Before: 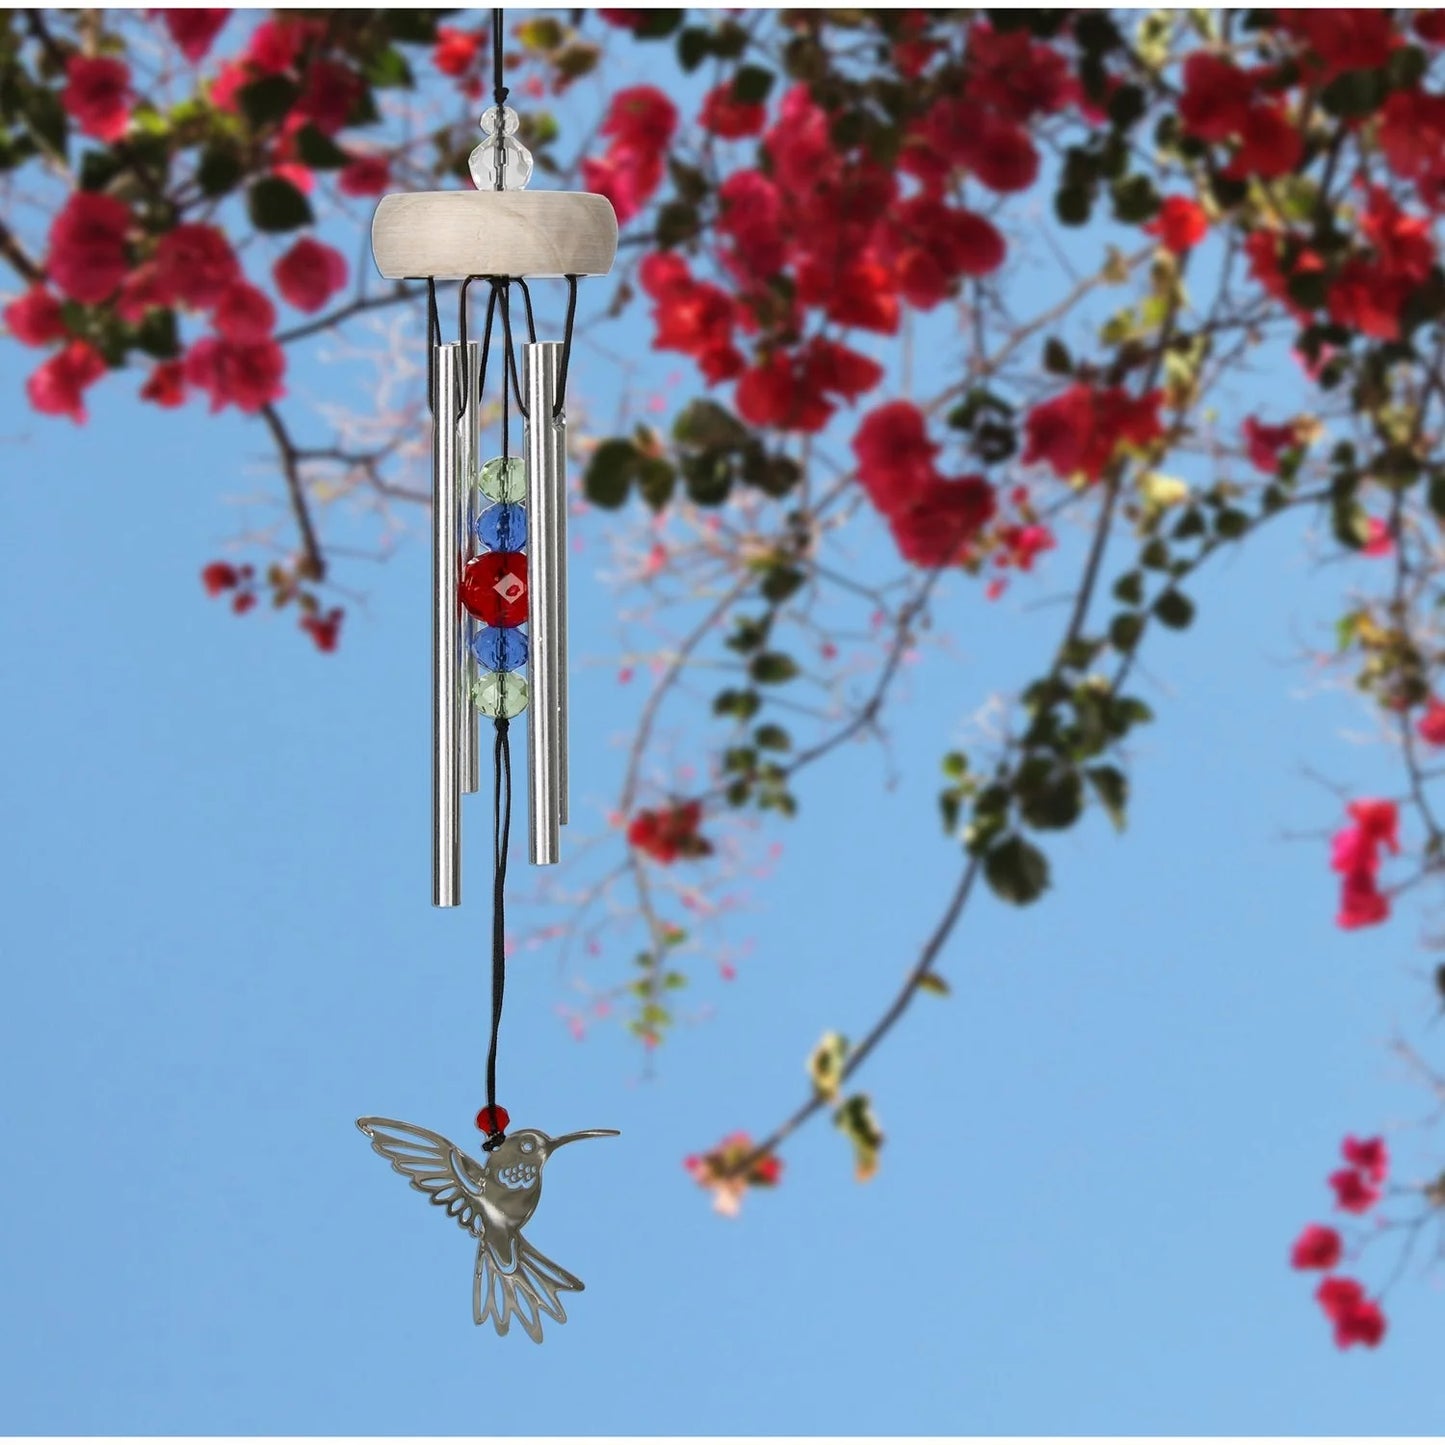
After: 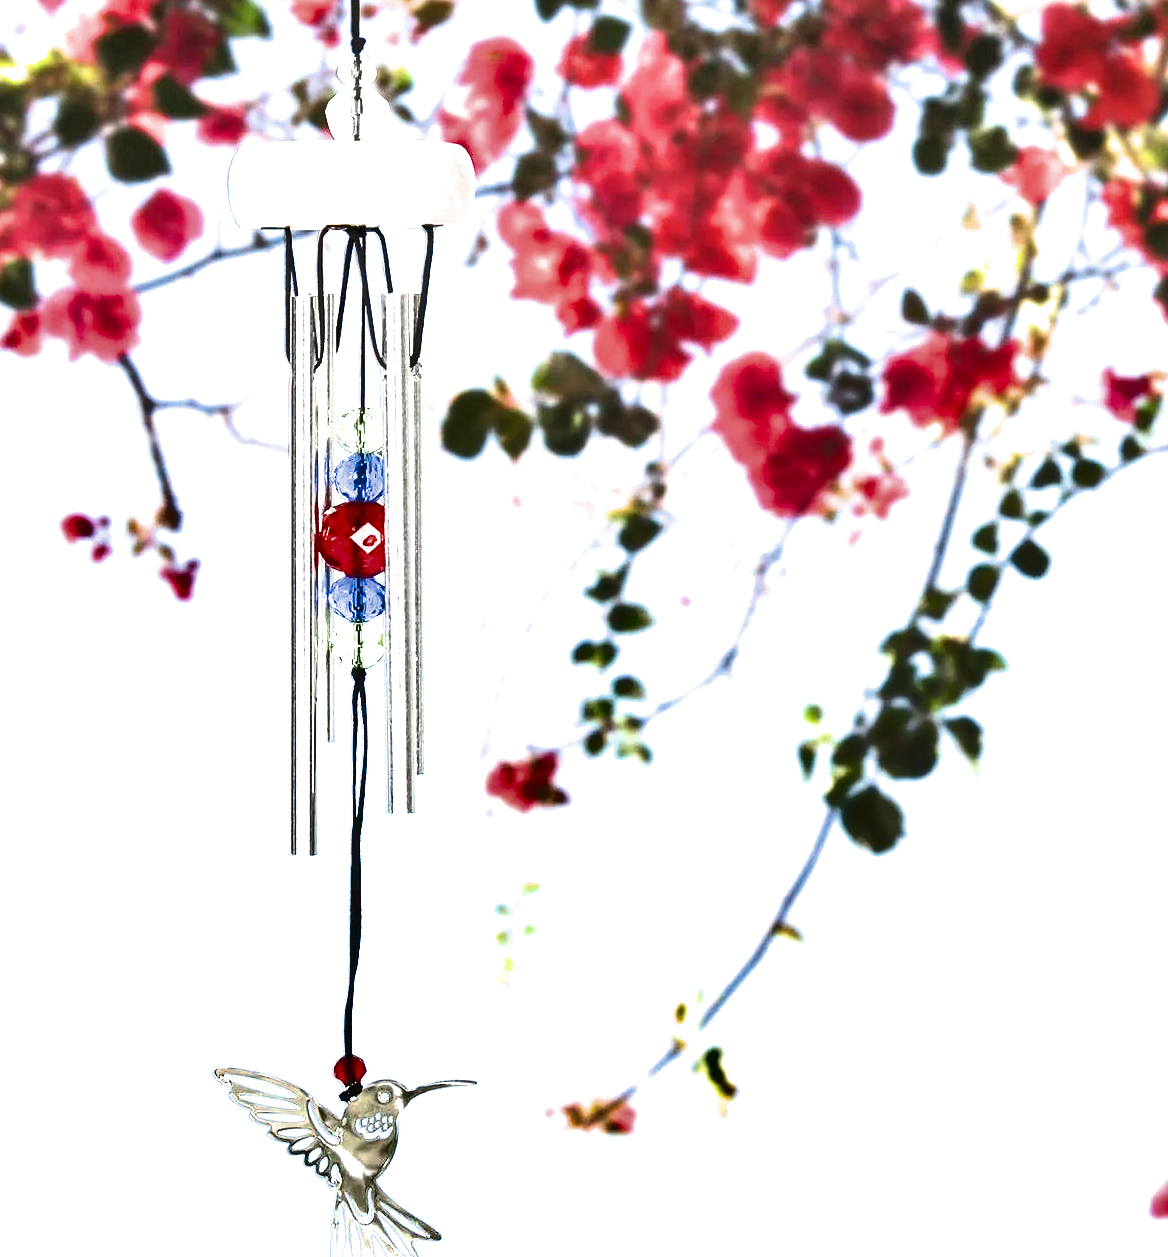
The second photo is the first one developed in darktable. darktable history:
exposure: exposure 2 EV, compensate exposure bias true, compensate highlight preservation false
filmic rgb: white relative exposure 2.45 EV, hardness 6.33
crop: left 9.929%, top 3.475%, right 9.188%, bottom 9.529%
shadows and highlights: shadows 5, soften with gaussian
contrast brightness saturation: saturation -0.05
